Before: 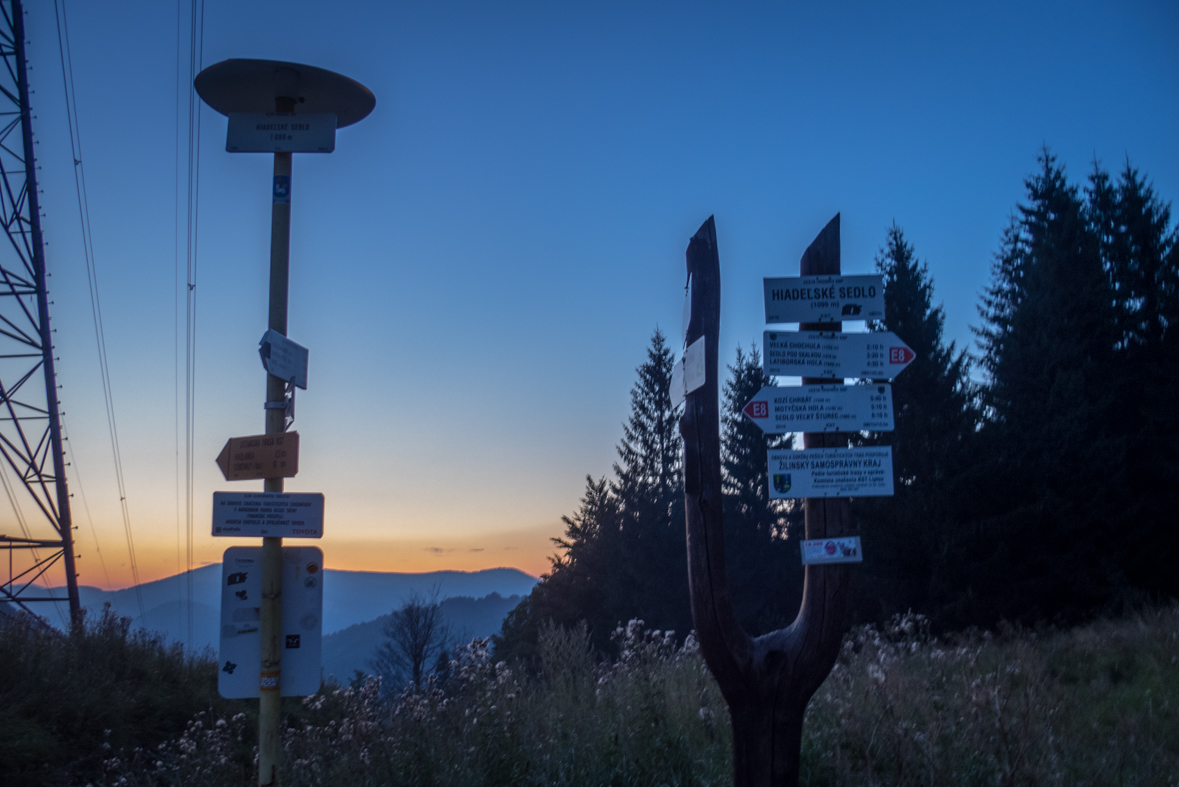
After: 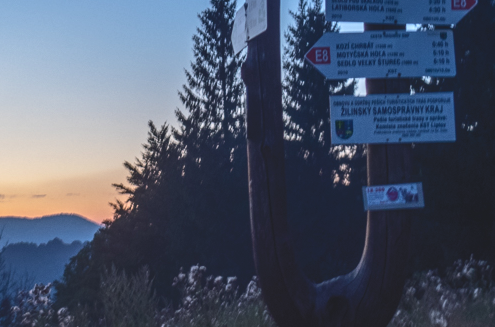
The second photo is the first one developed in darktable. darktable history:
crop: left 37.206%, top 45.007%, right 20.731%, bottom 13.425%
contrast equalizer: y [[0.439, 0.44, 0.442, 0.457, 0.493, 0.498], [0.5 ×6], [0.5 ×6], [0 ×6], [0 ×6]], mix 0.361
tone curve: curves: ch0 [(0, 0) (0.003, 0.117) (0.011, 0.125) (0.025, 0.133) (0.044, 0.144) (0.069, 0.152) (0.1, 0.167) (0.136, 0.186) (0.177, 0.21) (0.224, 0.244) (0.277, 0.295) (0.335, 0.357) (0.399, 0.445) (0.468, 0.531) (0.543, 0.629) (0.623, 0.716) (0.709, 0.803) (0.801, 0.876) (0.898, 0.939) (1, 1)], color space Lab, independent channels, preserve colors none
local contrast: on, module defaults
